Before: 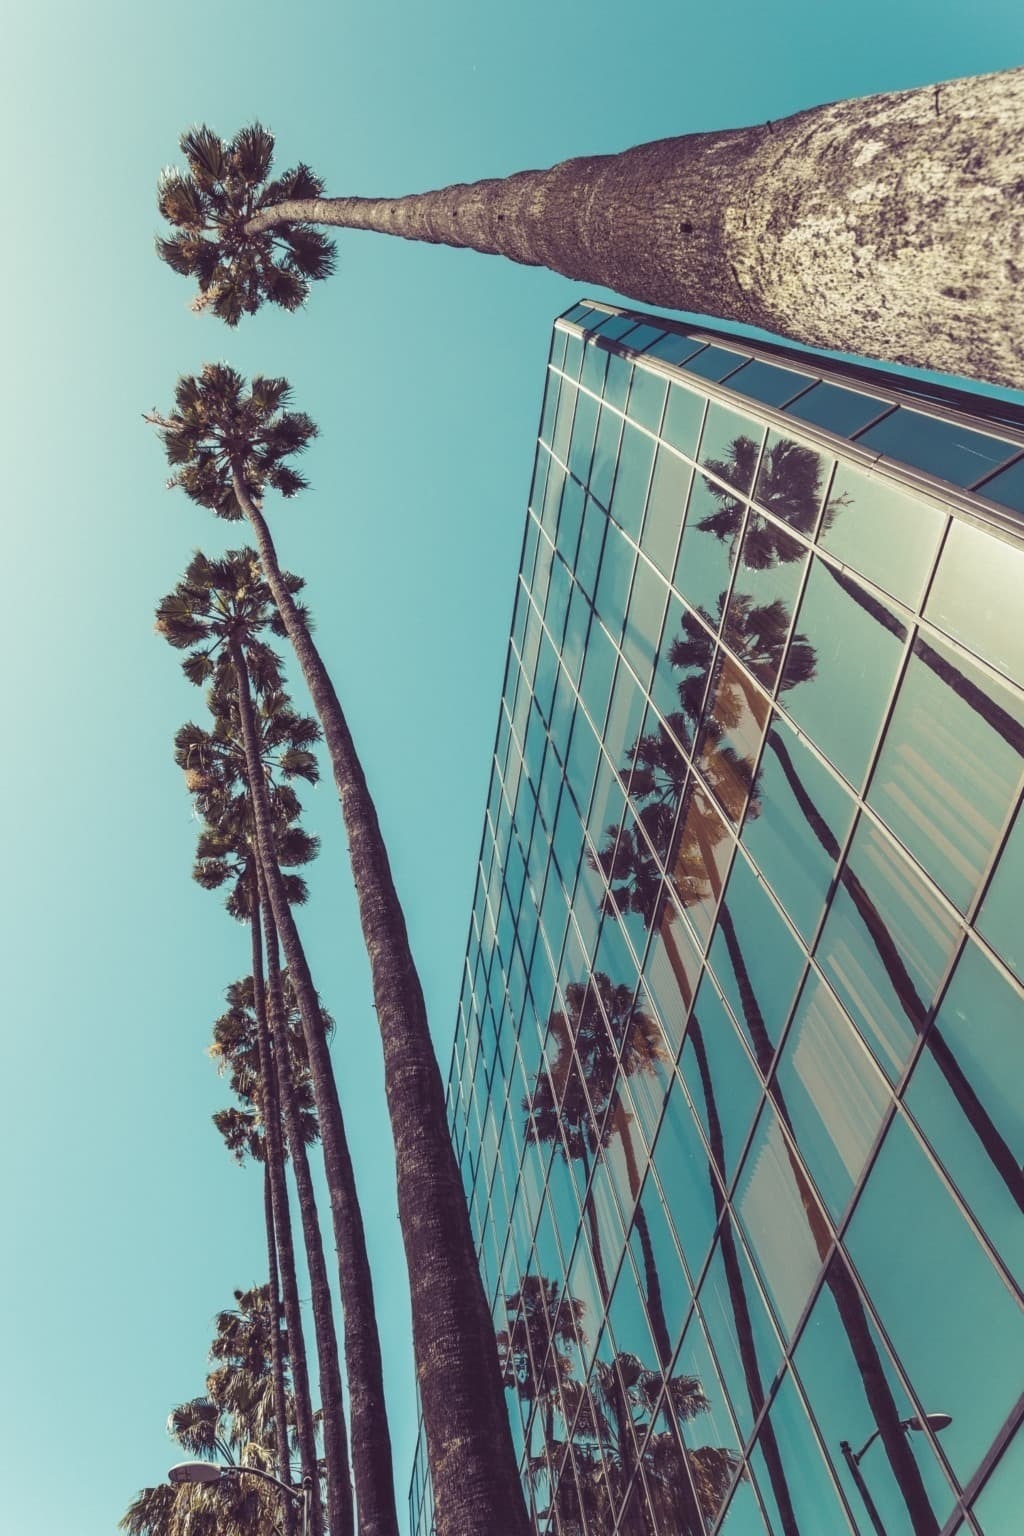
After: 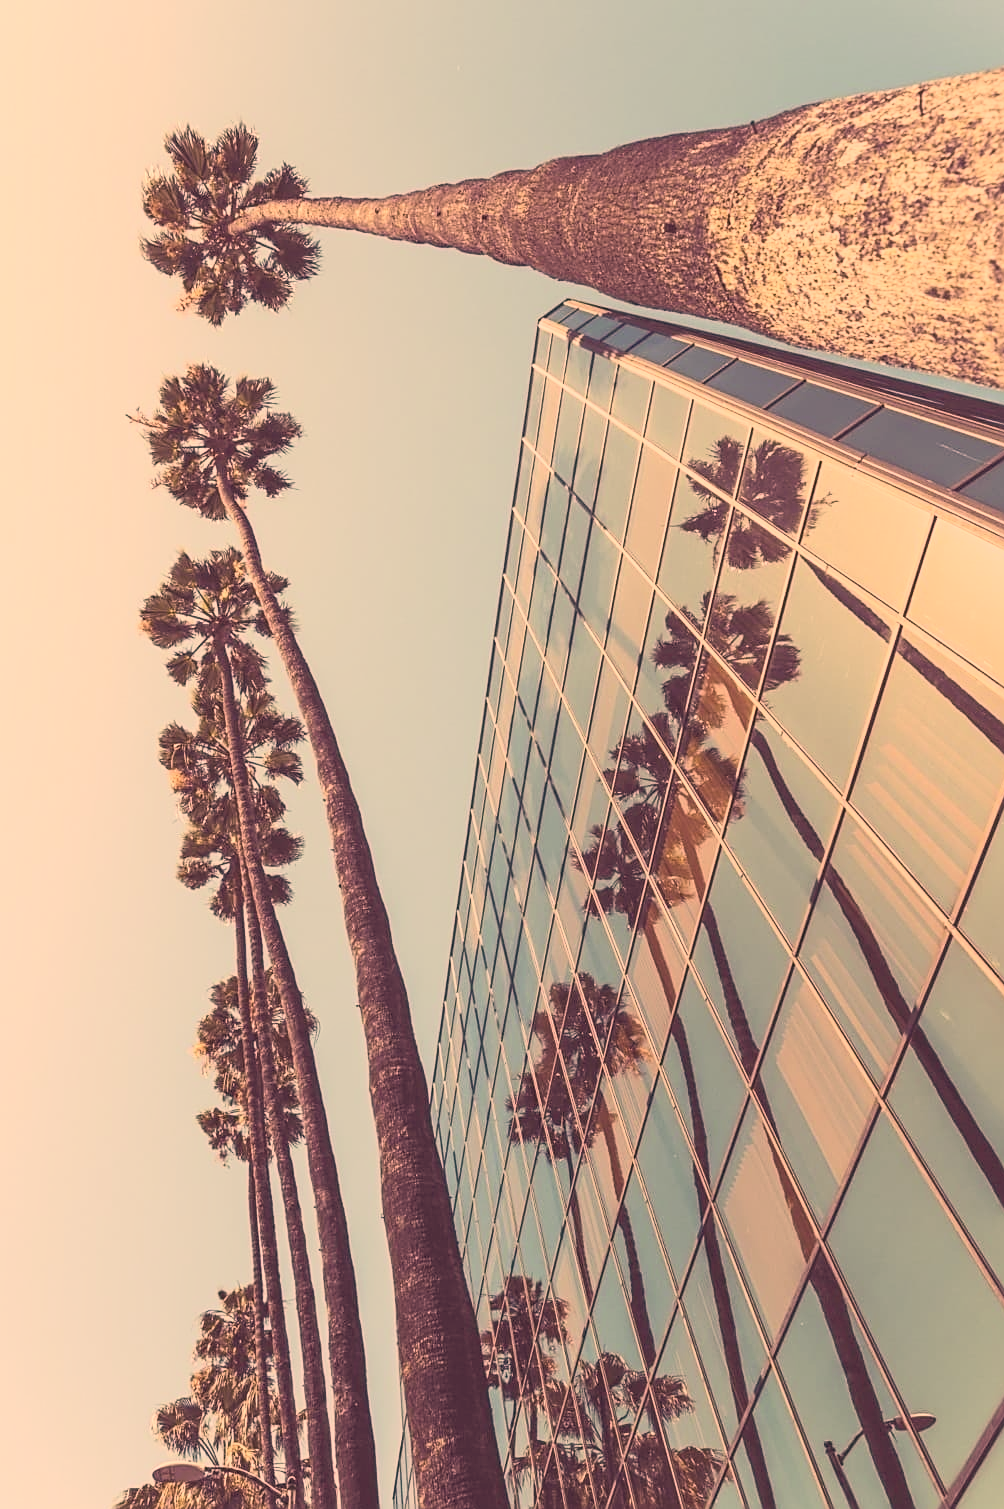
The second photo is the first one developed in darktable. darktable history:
local contrast: highlights 68%, shadows 64%, detail 83%, midtone range 0.325
exposure: black level correction 0.001, exposure -0.121 EV, compensate exposure bias true, compensate highlight preservation false
crop: left 1.633%, right 0.278%, bottom 1.742%
sharpen: on, module defaults
contrast brightness saturation: contrast 0.238, brightness 0.26, saturation 0.392
color correction: highlights a* 39.56, highlights b* 39.59, saturation 0.685
